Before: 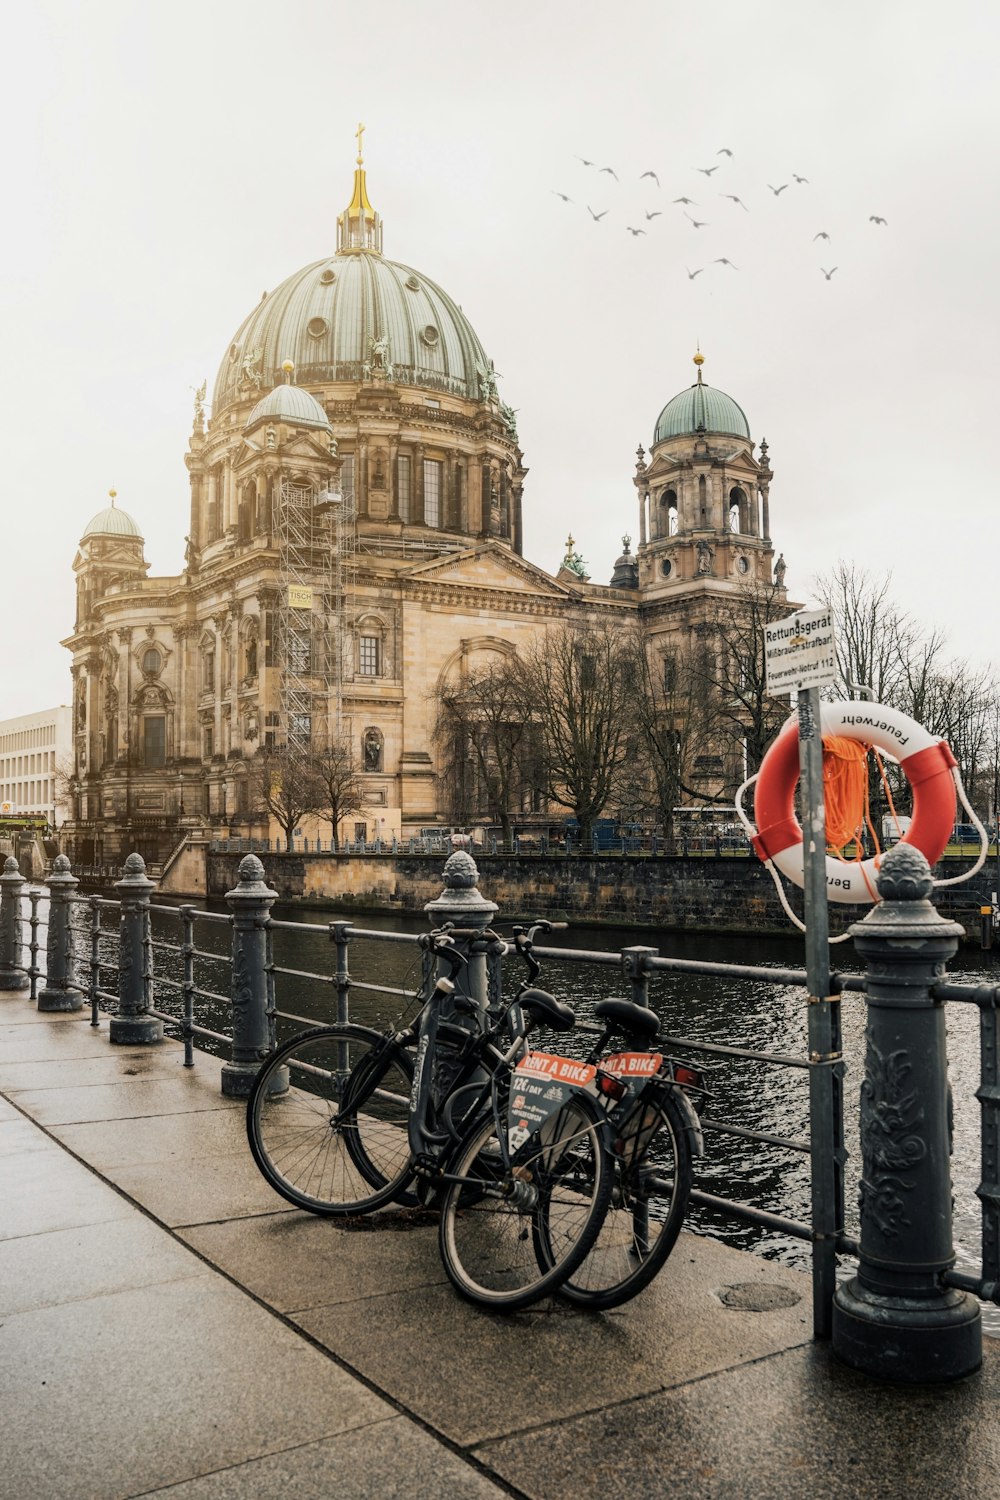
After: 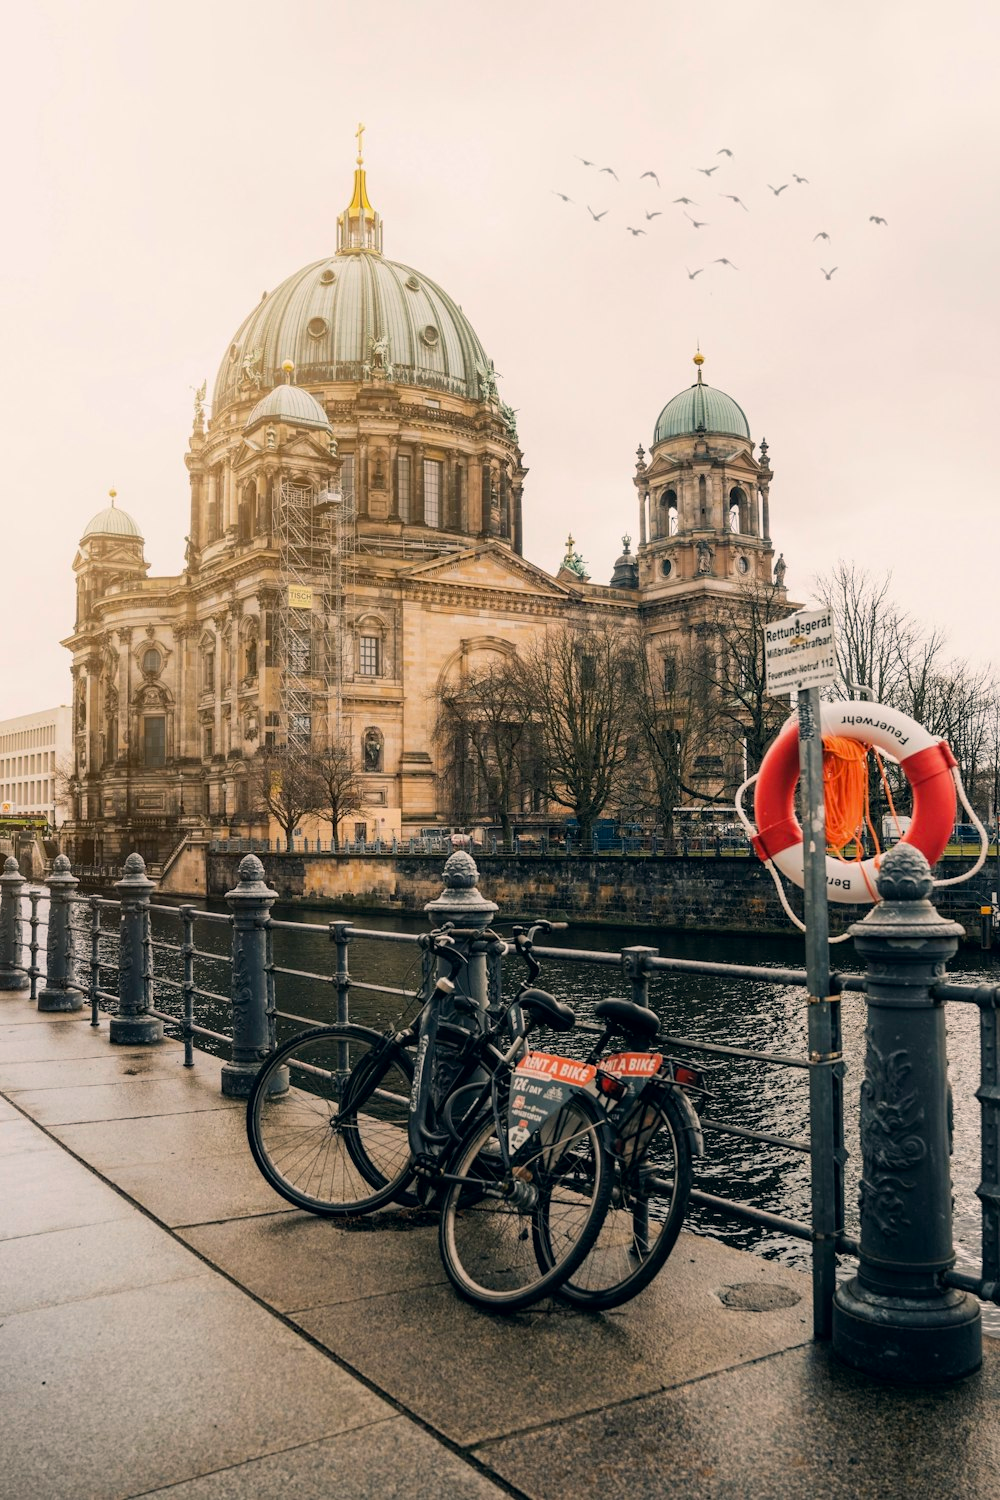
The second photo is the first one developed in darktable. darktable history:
exposure: black level correction 0.001, compensate highlight preservation false
color correction: highlights a* 5.38, highlights b* 5.3, shadows a* -4.26, shadows b* -5.11
